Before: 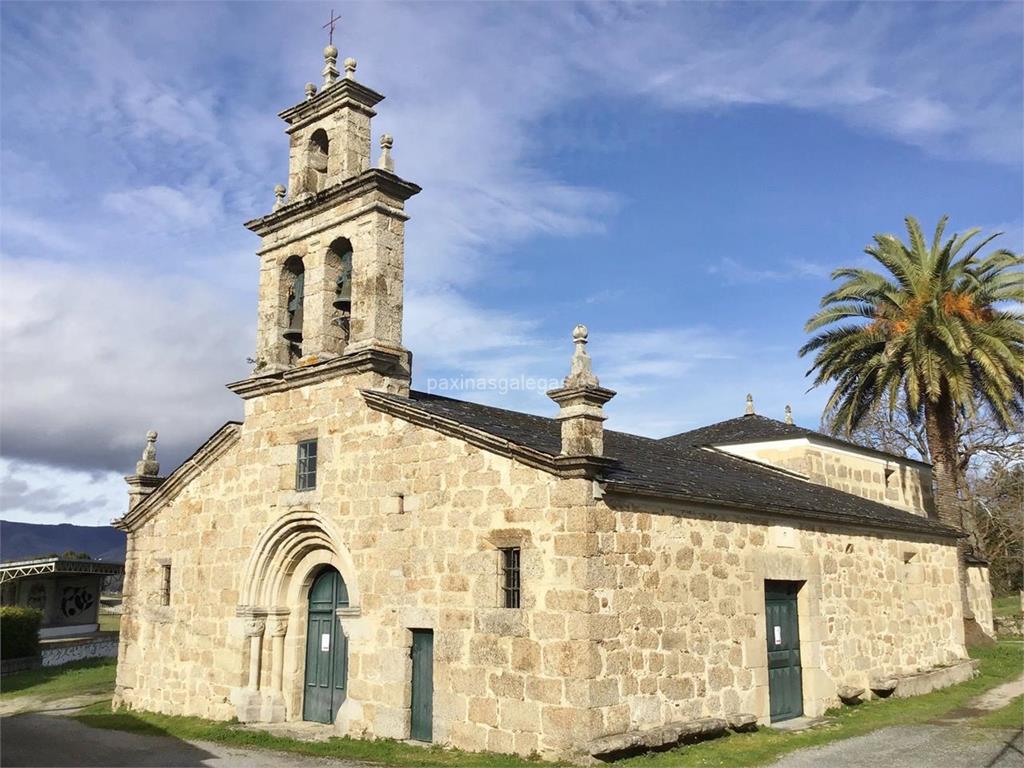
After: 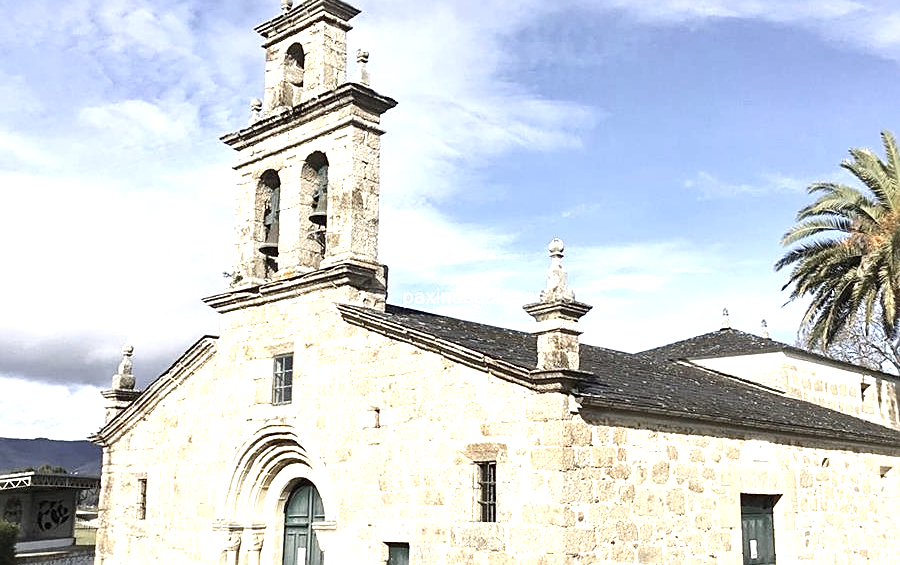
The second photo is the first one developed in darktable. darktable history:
exposure: black level correction 0, exposure 1 EV, compensate exposure bias true, compensate highlight preservation false
contrast brightness saturation: contrast 0.1, saturation -0.36
crop and rotate: left 2.425%, top 11.305%, right 9.6%, bottom 15.08%
sharpen: on, module defaults
